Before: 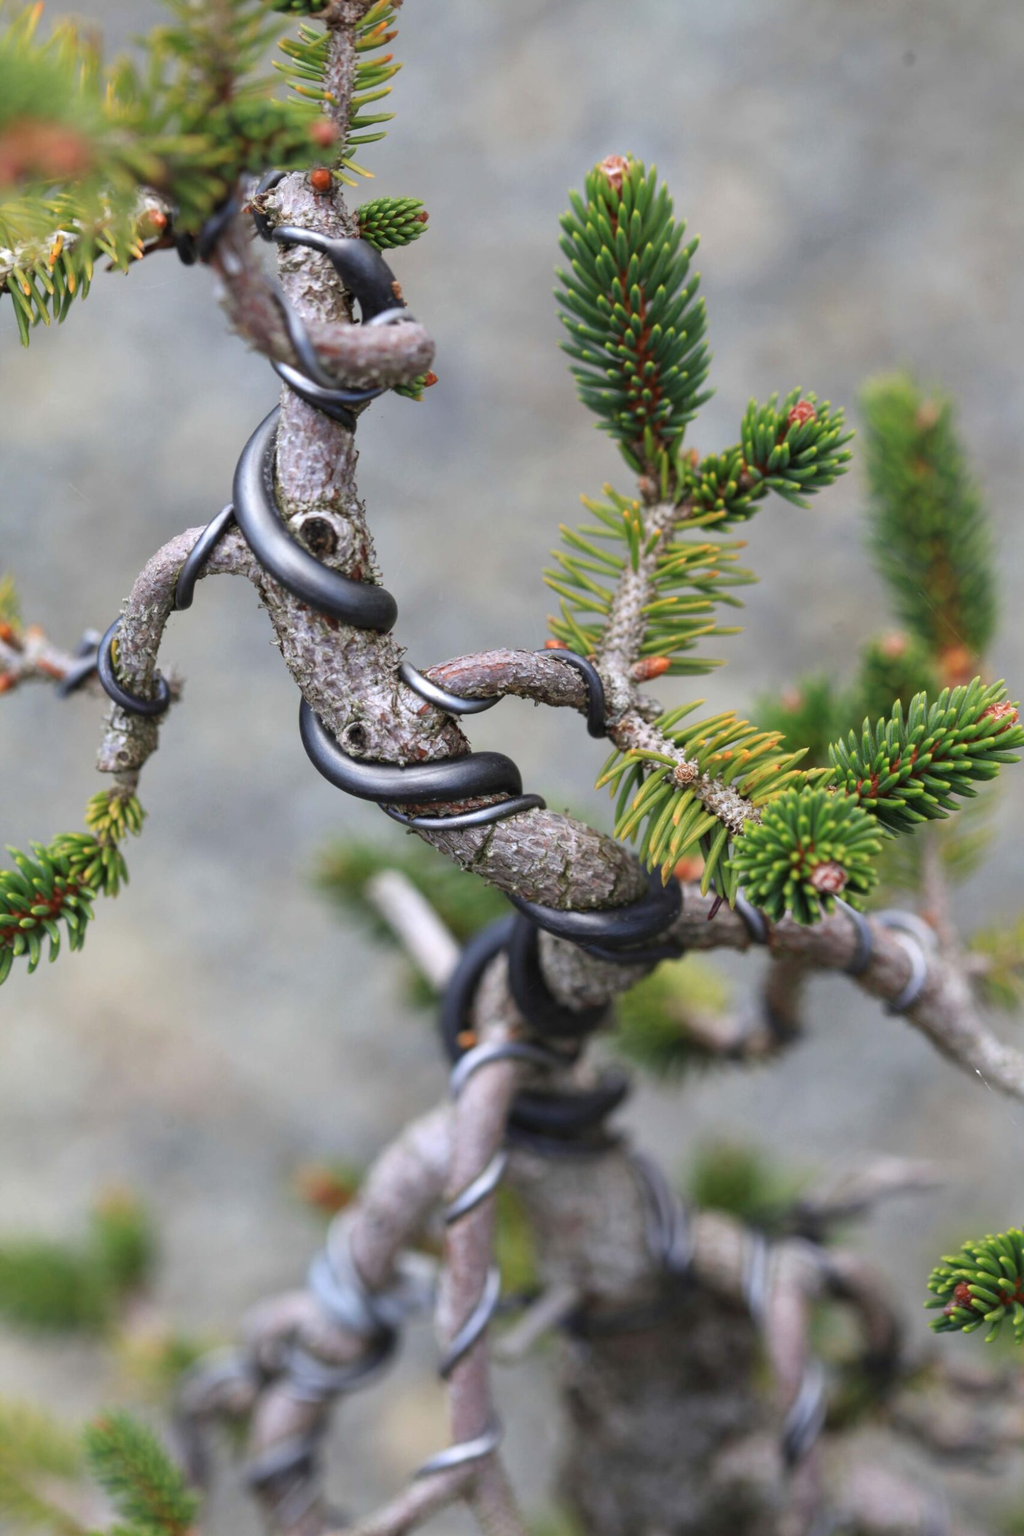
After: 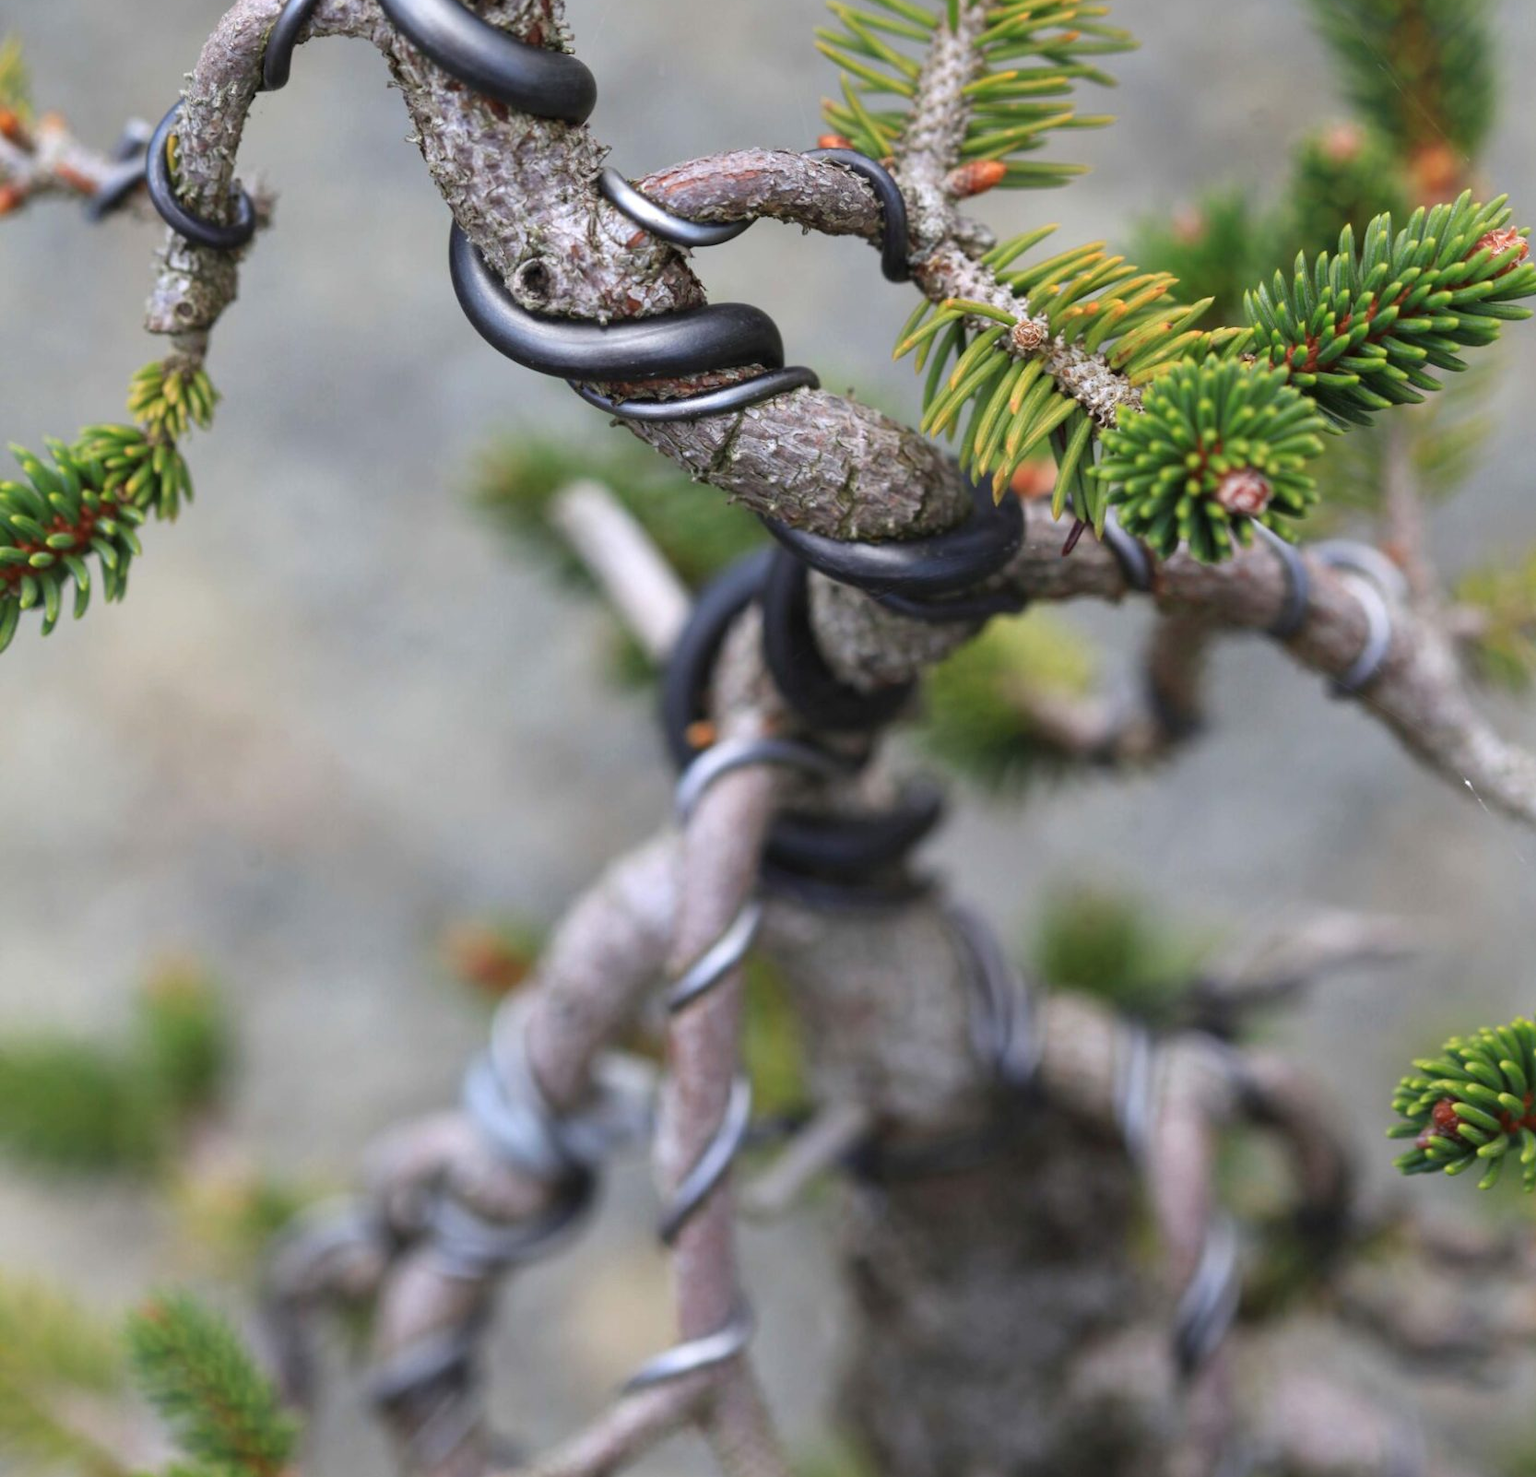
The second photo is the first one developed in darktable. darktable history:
crop and rotate: top 35.855%
